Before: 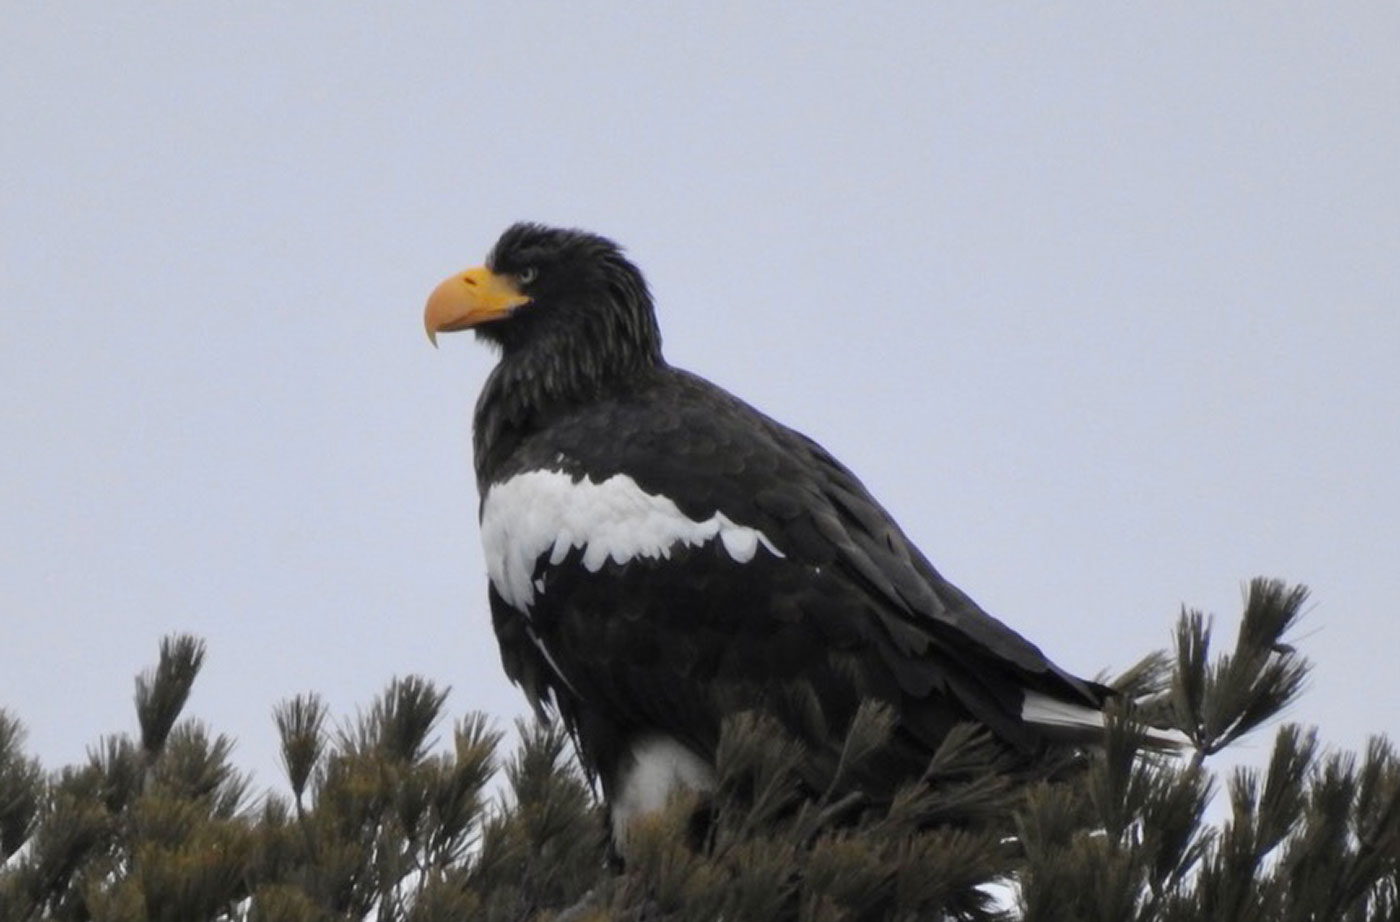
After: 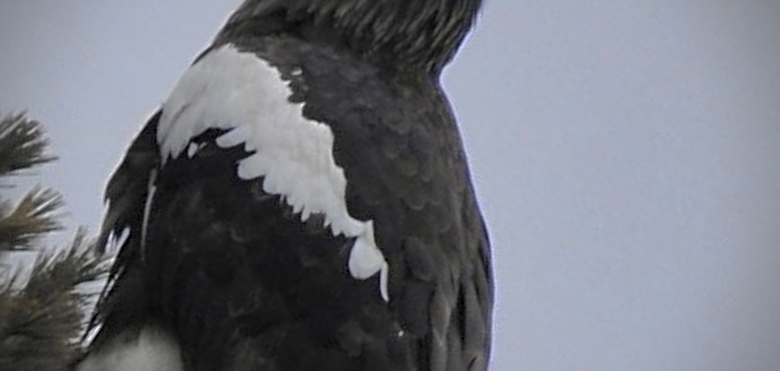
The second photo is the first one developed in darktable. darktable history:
sharpen: radius 3.985
crop and rotate: angle -44.68°, top 16.633%, right 0.872%, bottom 11.643%
shadows and highlights: shadows 39.95, highlights -59.98
vignetting: fall-off start 75.04%, width/height ratio 1.084, dithering 8-bit output
exposure: compensate highlight preservation false
